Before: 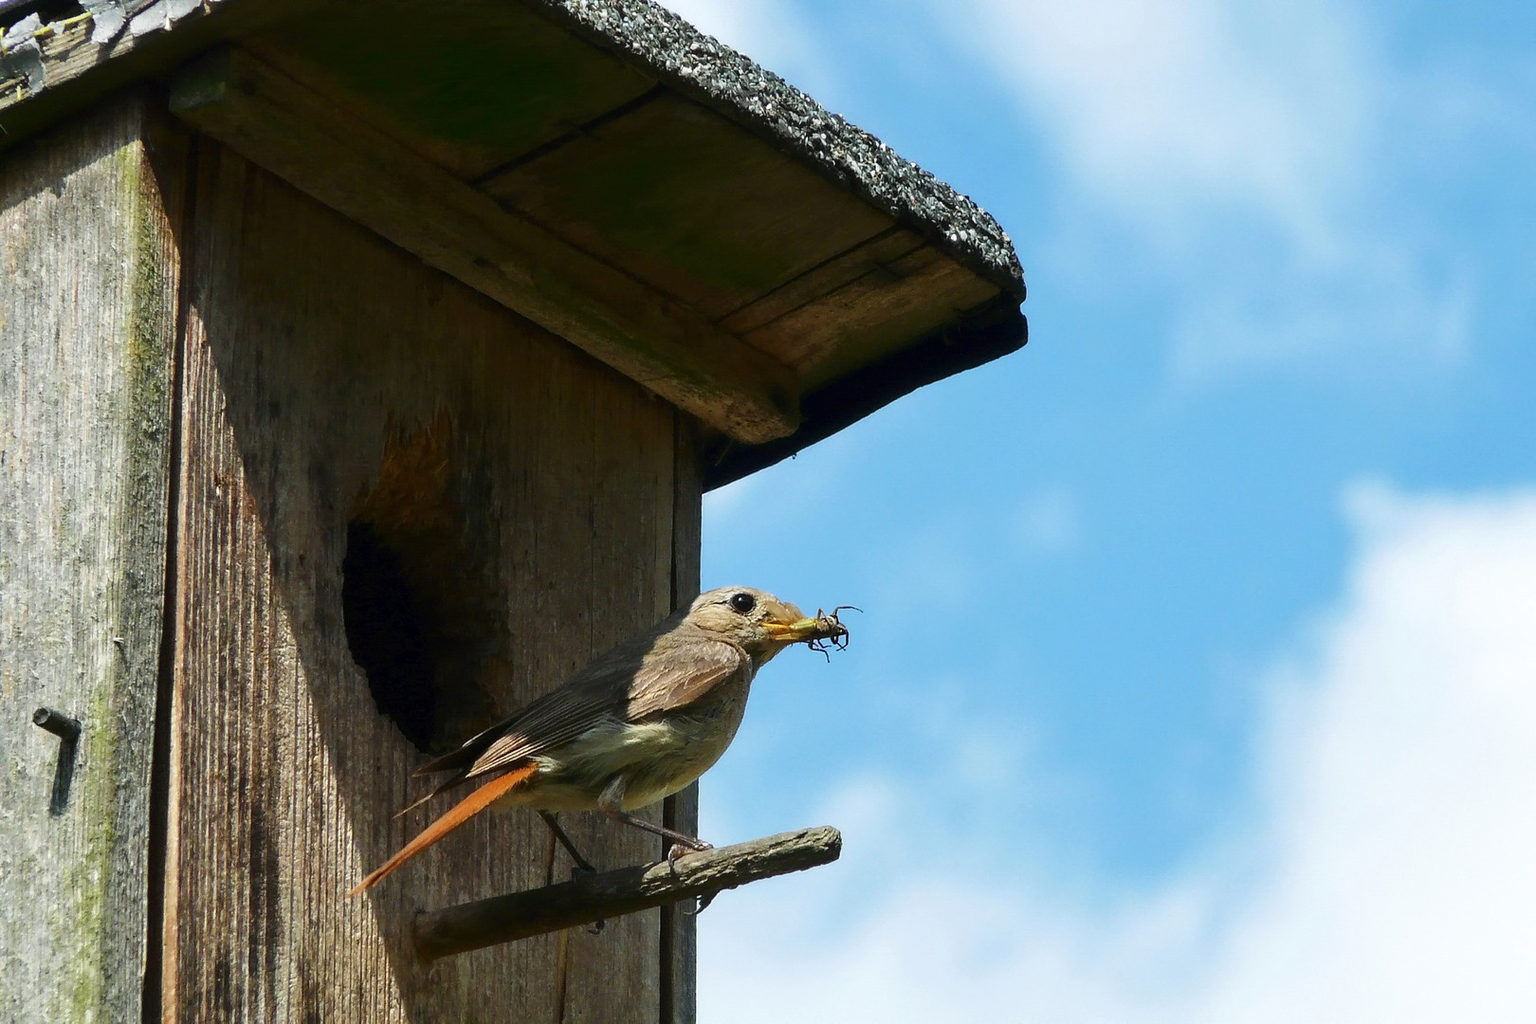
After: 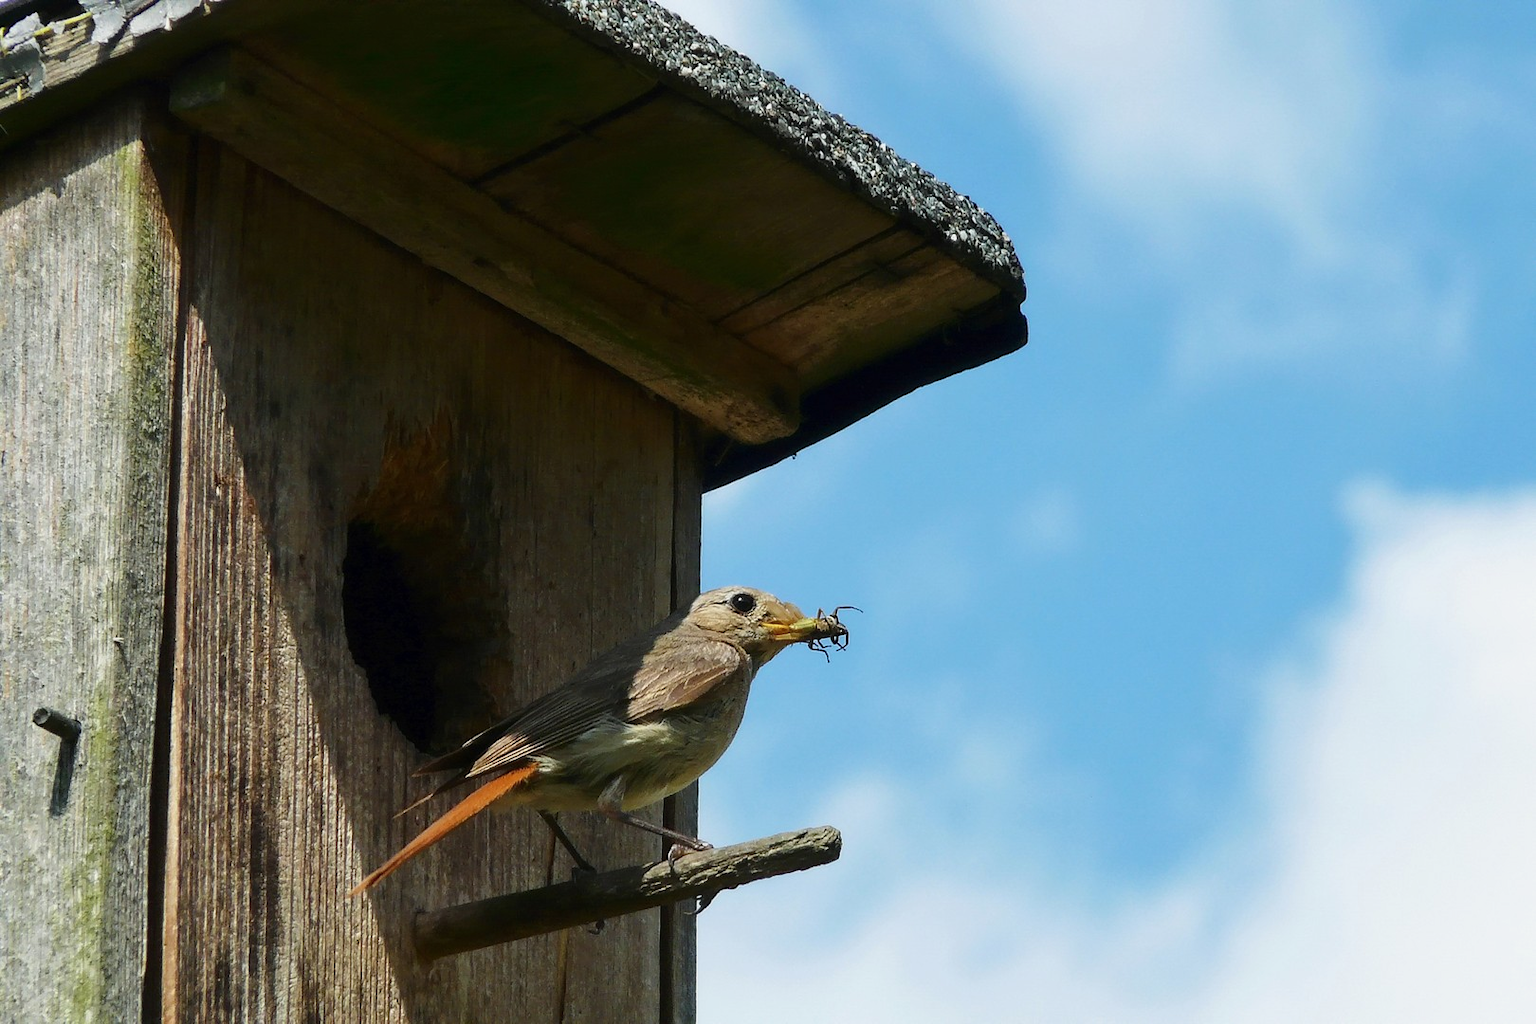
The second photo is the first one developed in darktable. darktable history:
exposure: exposure -0.14 EV, compensate exposure bias true, compensate highlight preservation false
